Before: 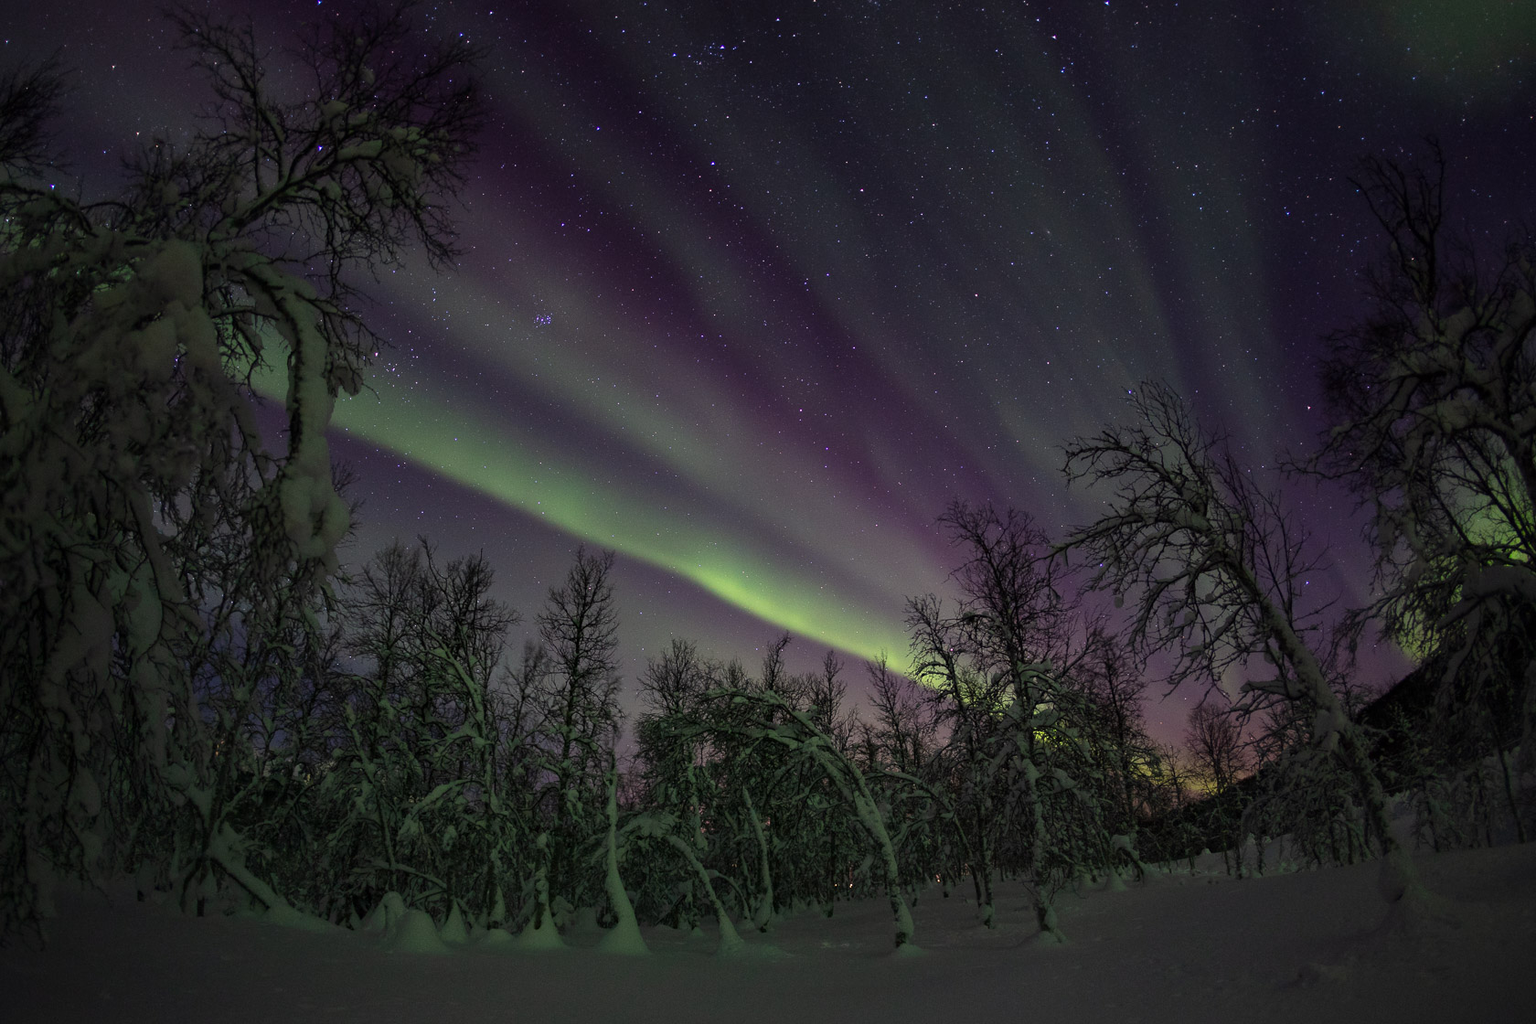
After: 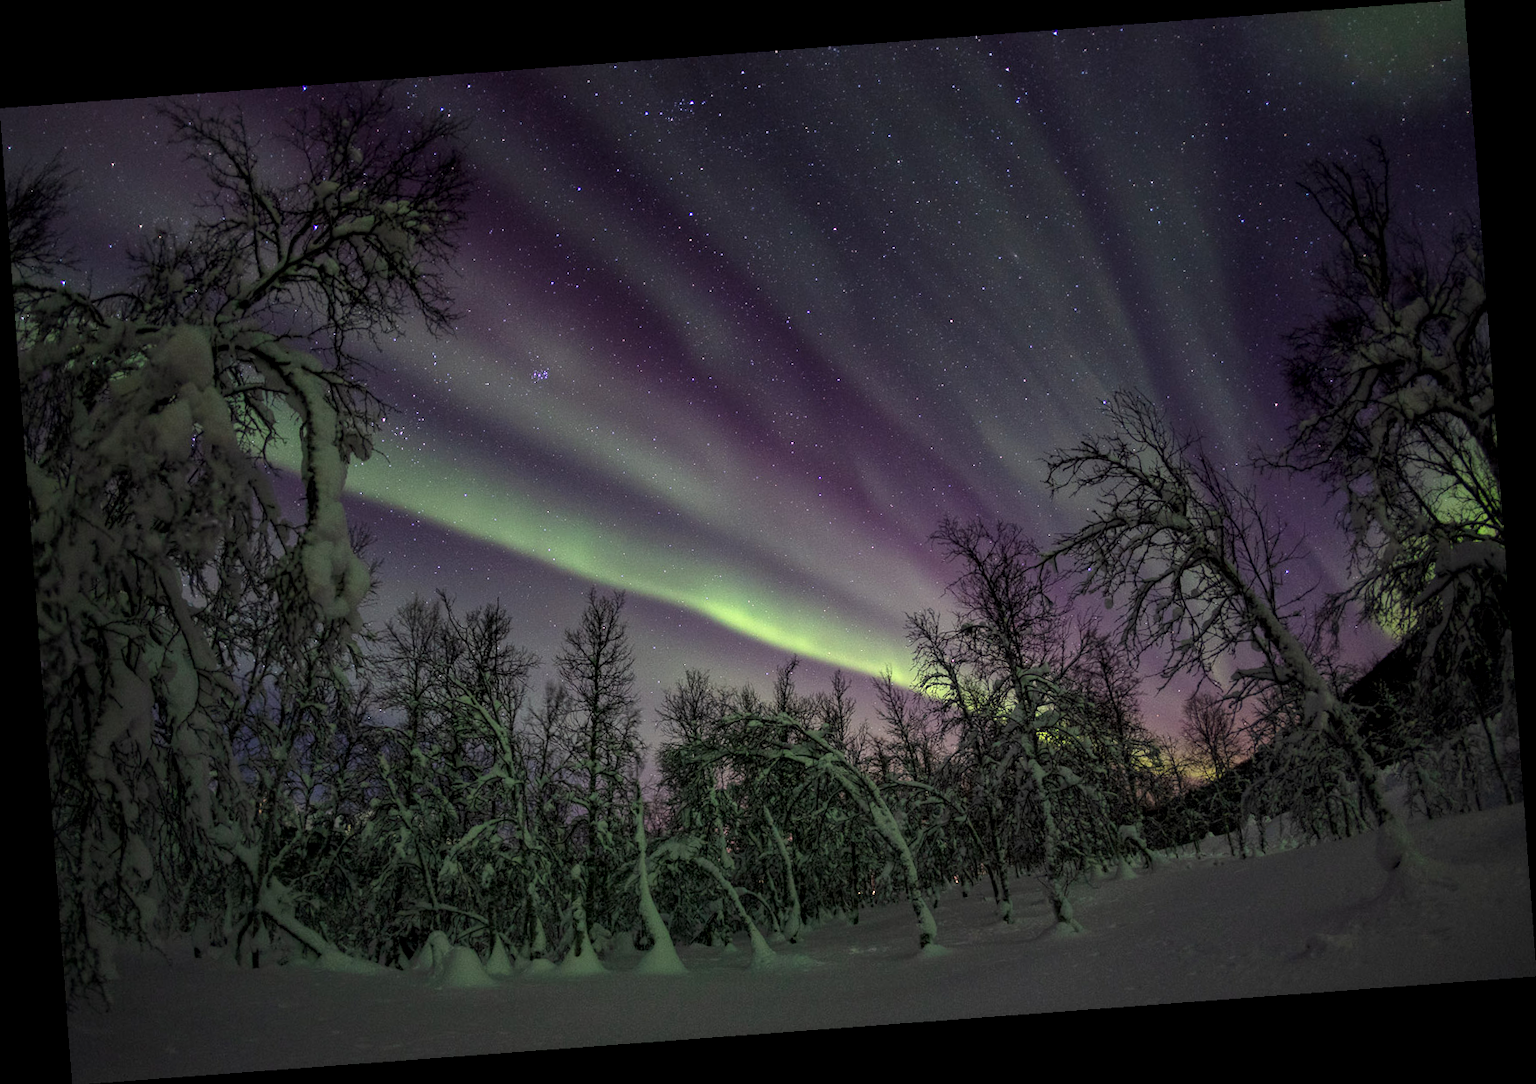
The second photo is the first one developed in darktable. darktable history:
local contrast: highlights 99%, shadows 86%, detail 160%, midtone range 0.2
rotate and perspective: rotation -4.25°, automatic cropping off
exposure: exposure 0.4 EV, compensate highlight preservation false
